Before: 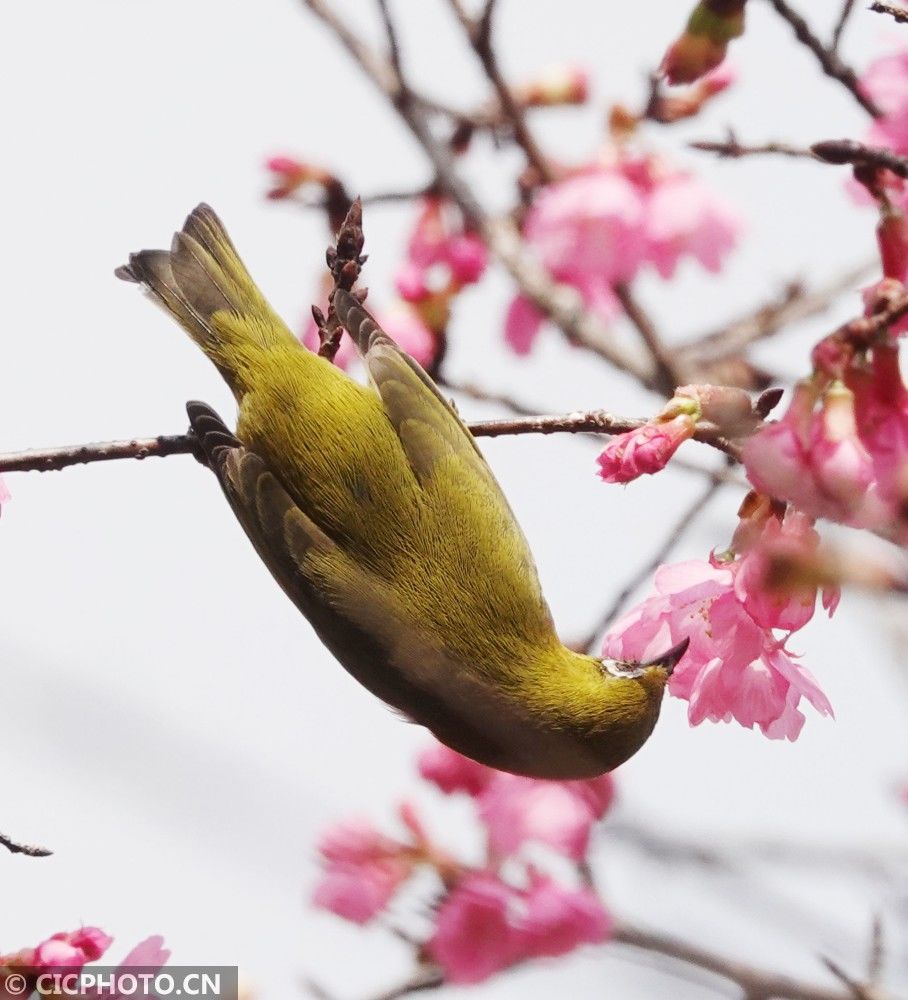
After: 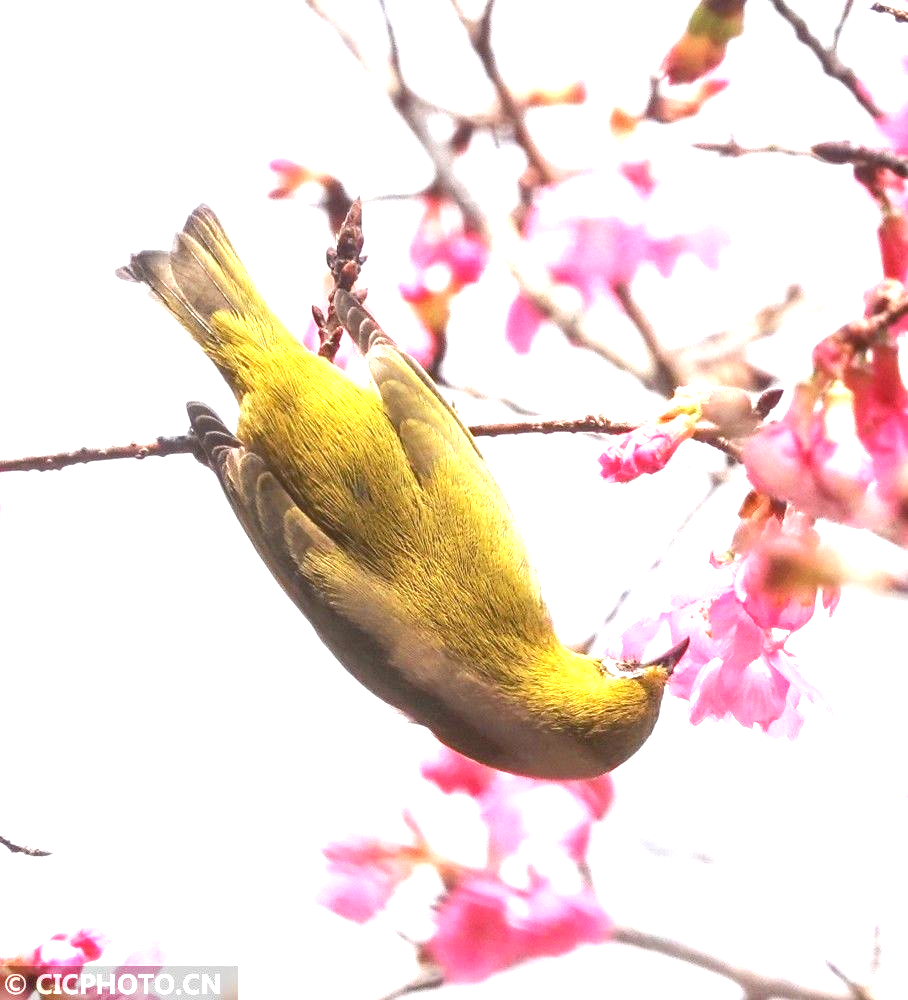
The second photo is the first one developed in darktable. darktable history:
exposure: black level correction 0.001, exposure 1.312 EV, compensate highlight preservation false
local contrast: detail 109%
